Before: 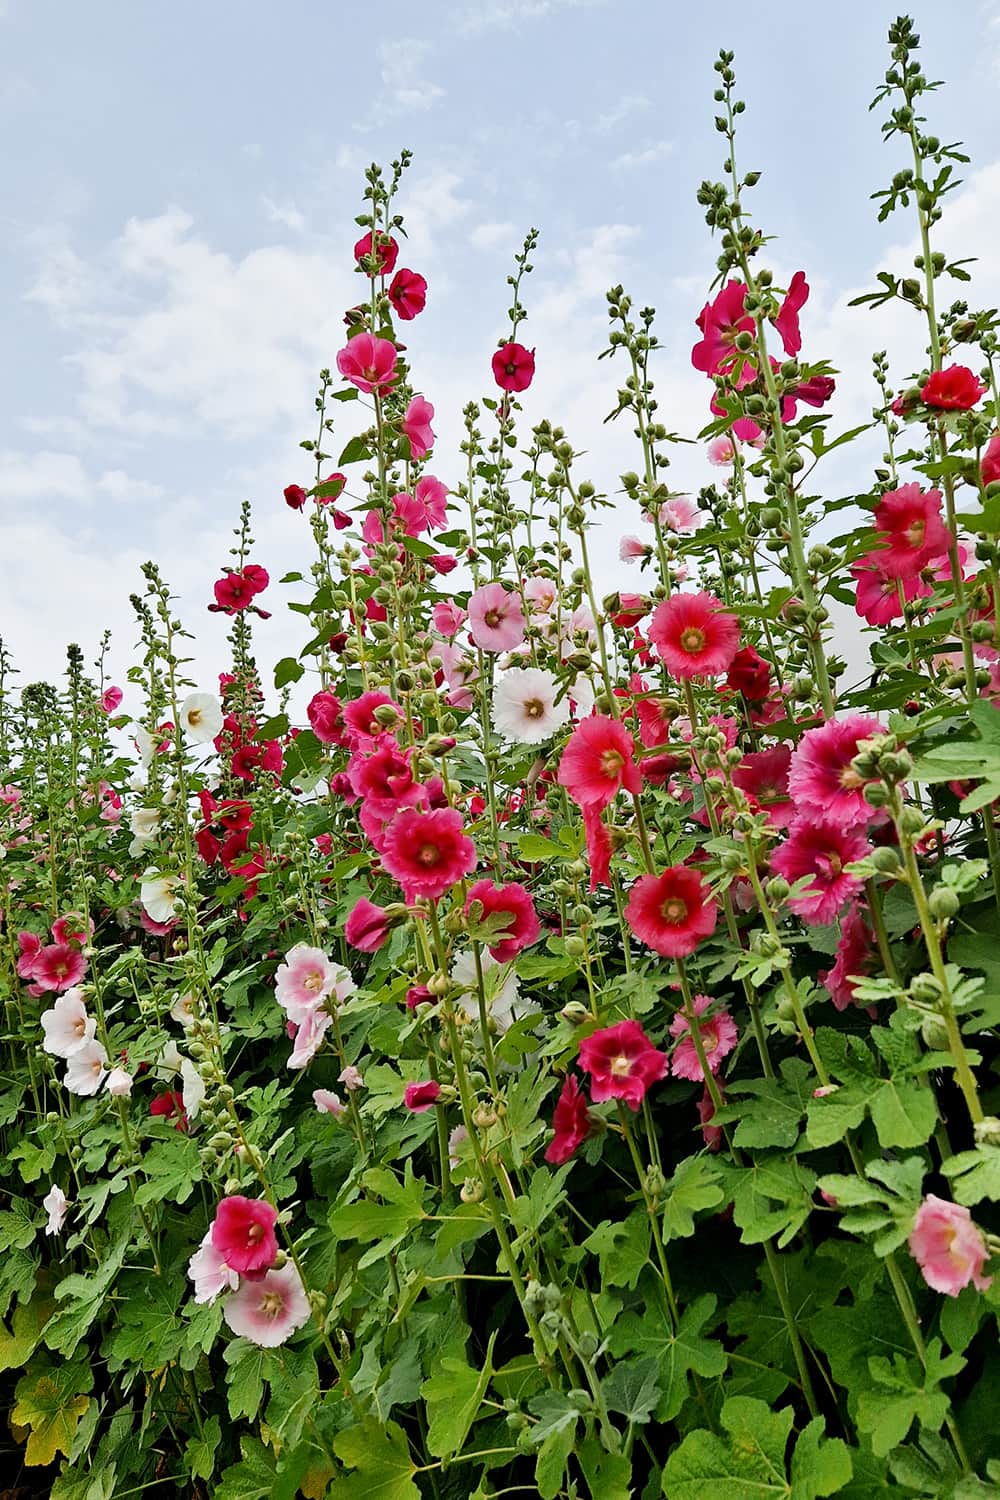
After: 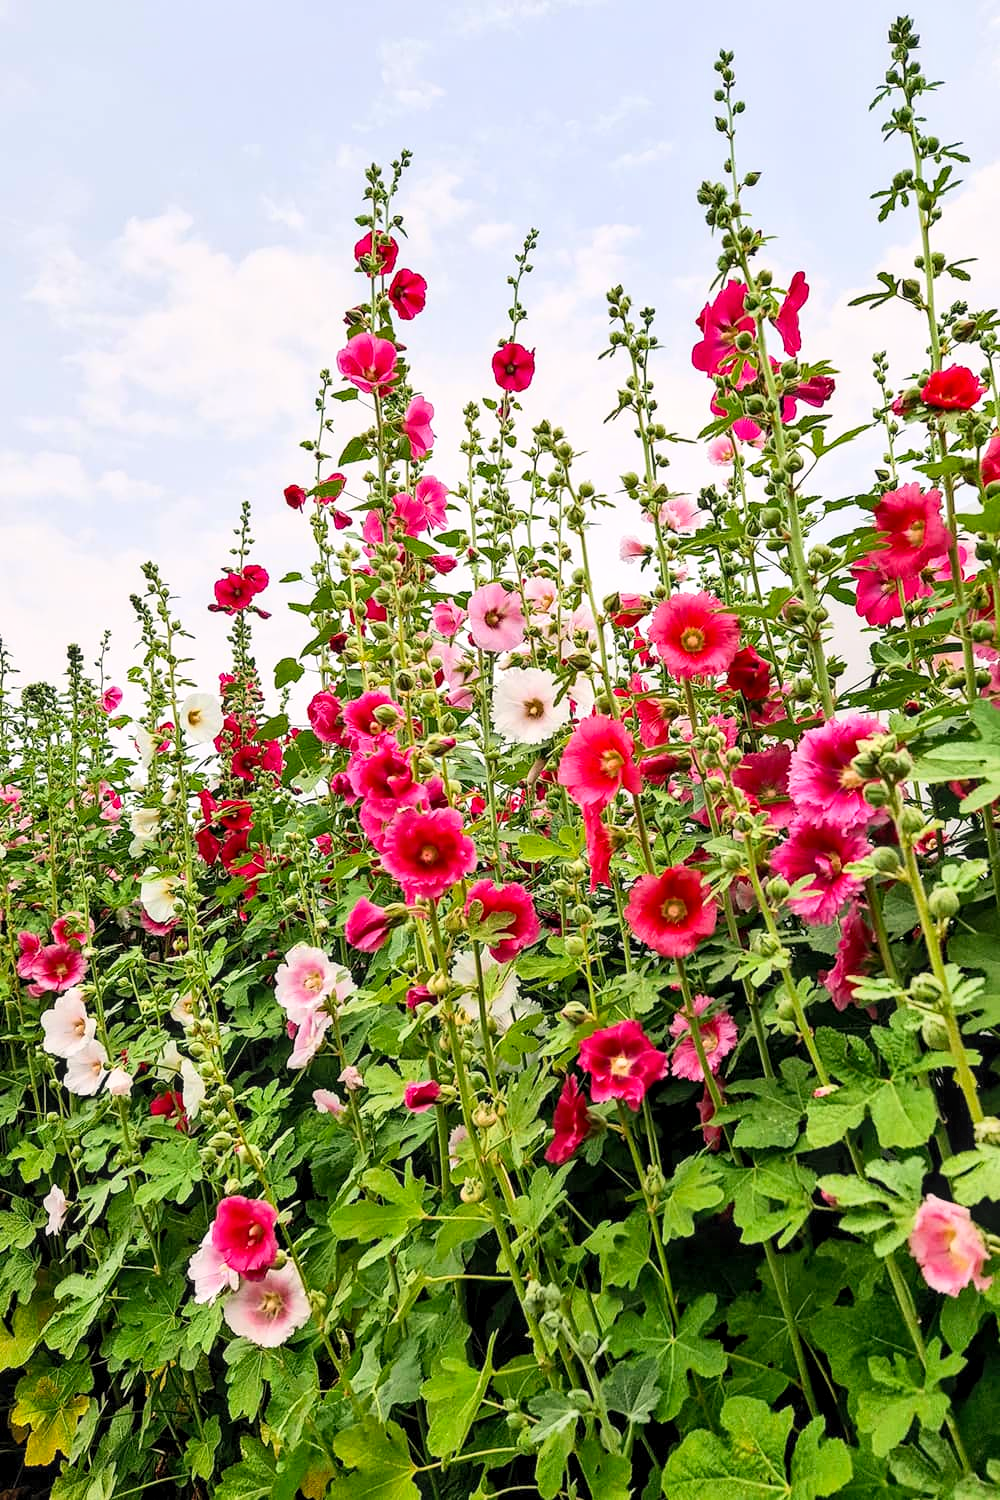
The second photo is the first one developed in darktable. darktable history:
contrast brightness saturation: contrast 0.2, brightness 0.2, saturation 0.8
color correction: highlights a* 5.59, highlights b* 5.24, saturation 0.68
local contrast: detail 130%
